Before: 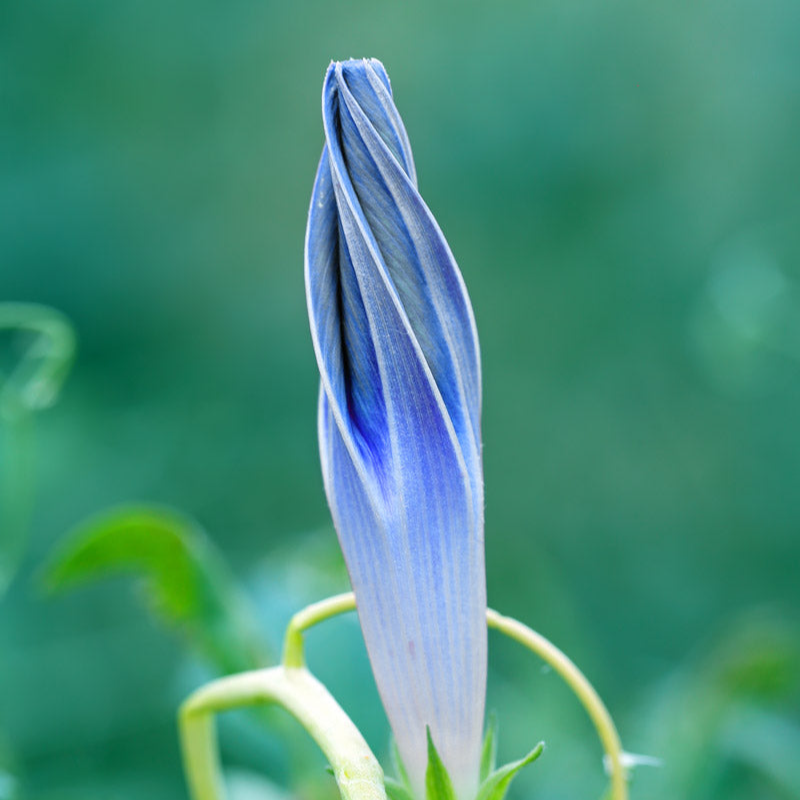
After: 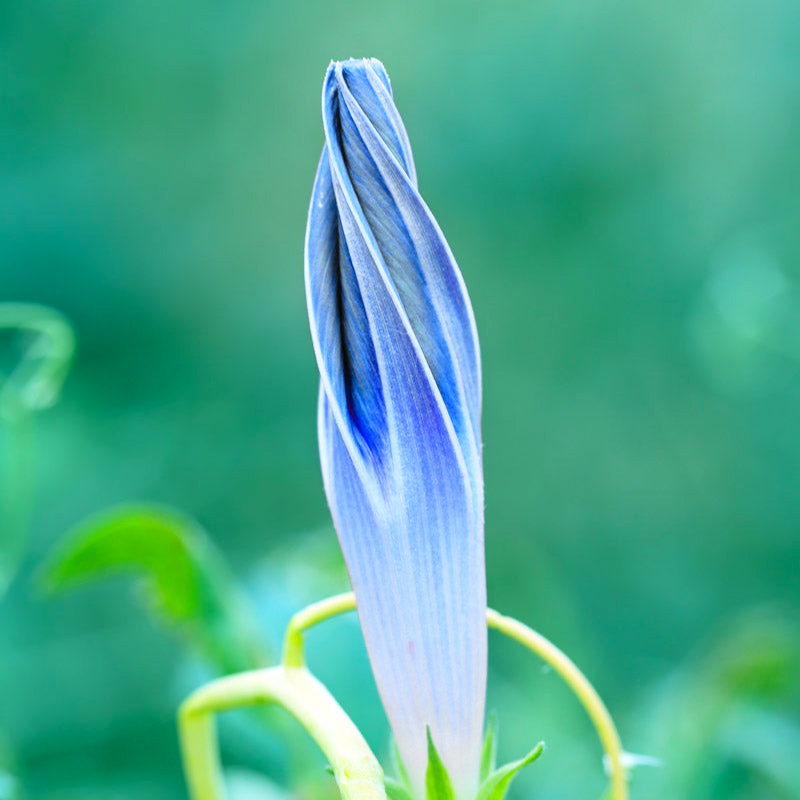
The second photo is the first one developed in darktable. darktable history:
contrast brightness saturation: contrast 0.197, brightness 0.165, saturation 0.23
